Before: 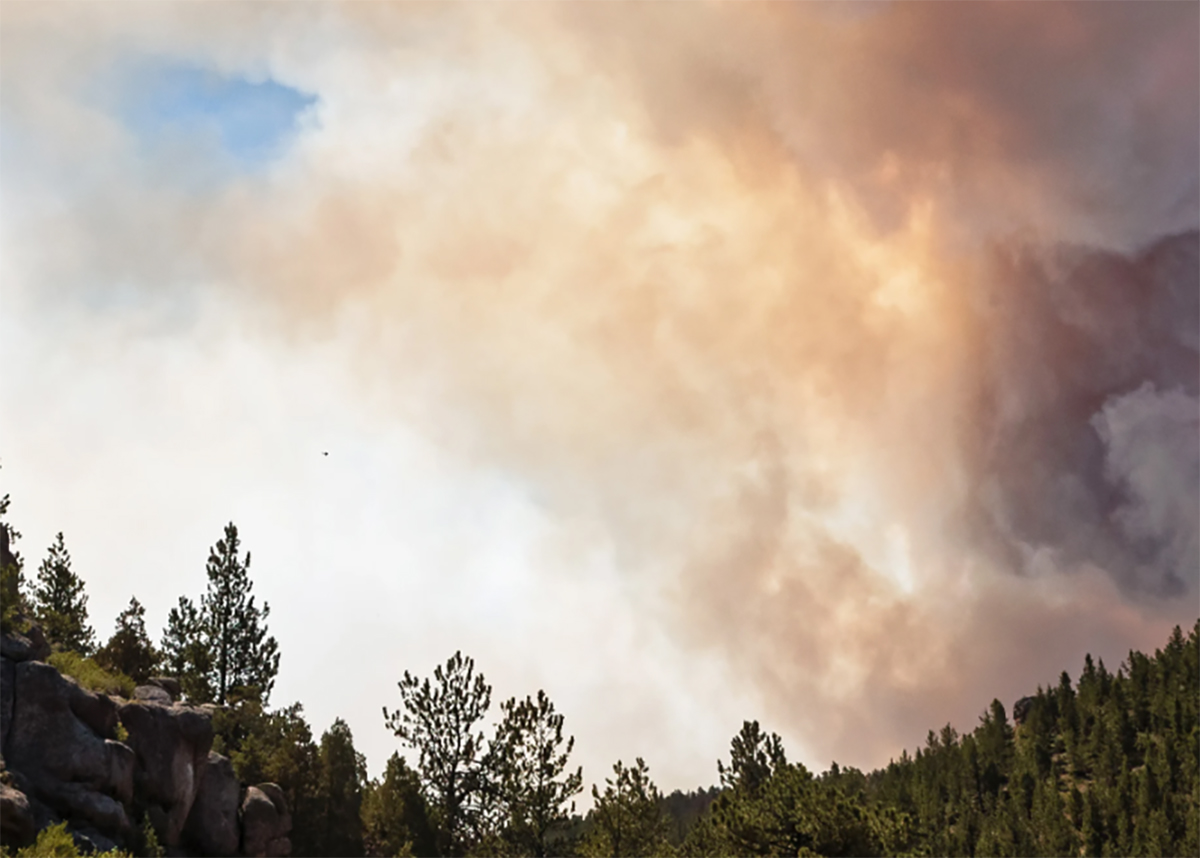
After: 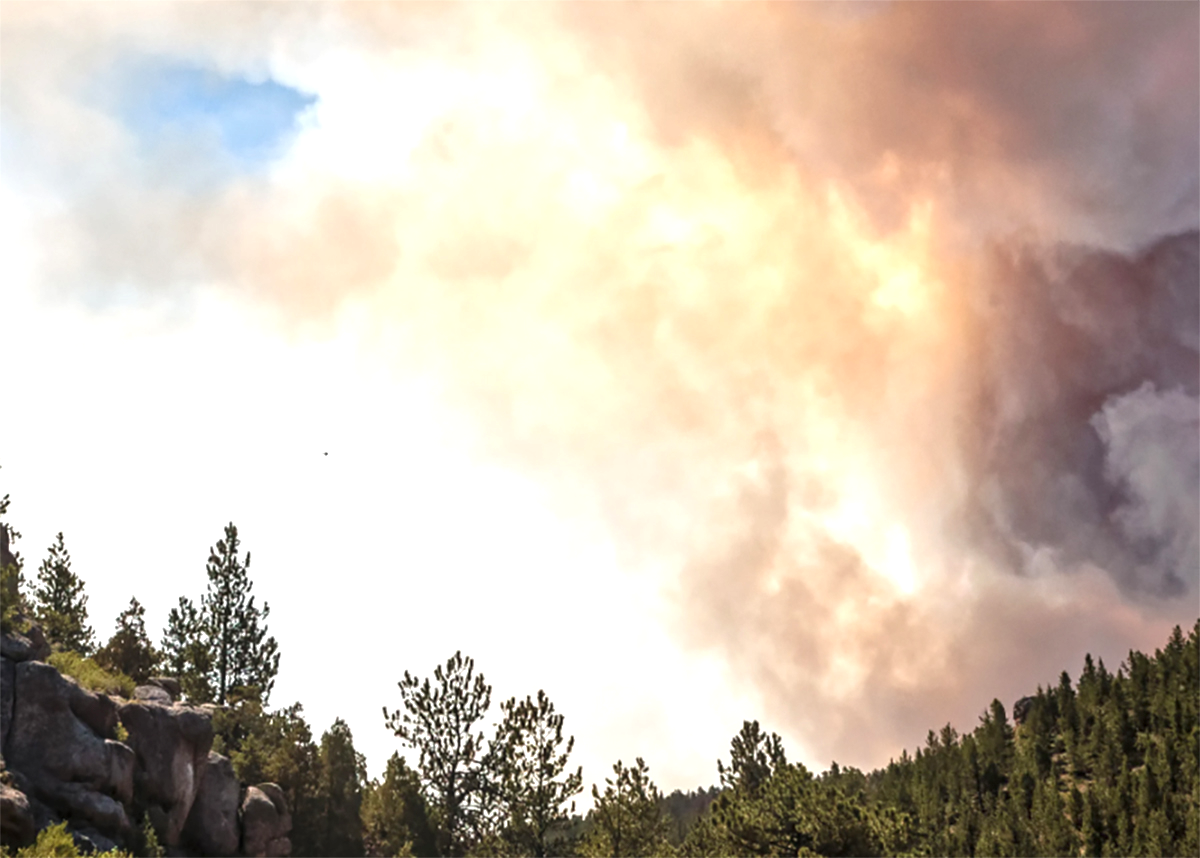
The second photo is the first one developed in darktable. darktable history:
exposure: exposure 0.562 EV, compensate highlight preservation false
local contrast: on, module defaults
